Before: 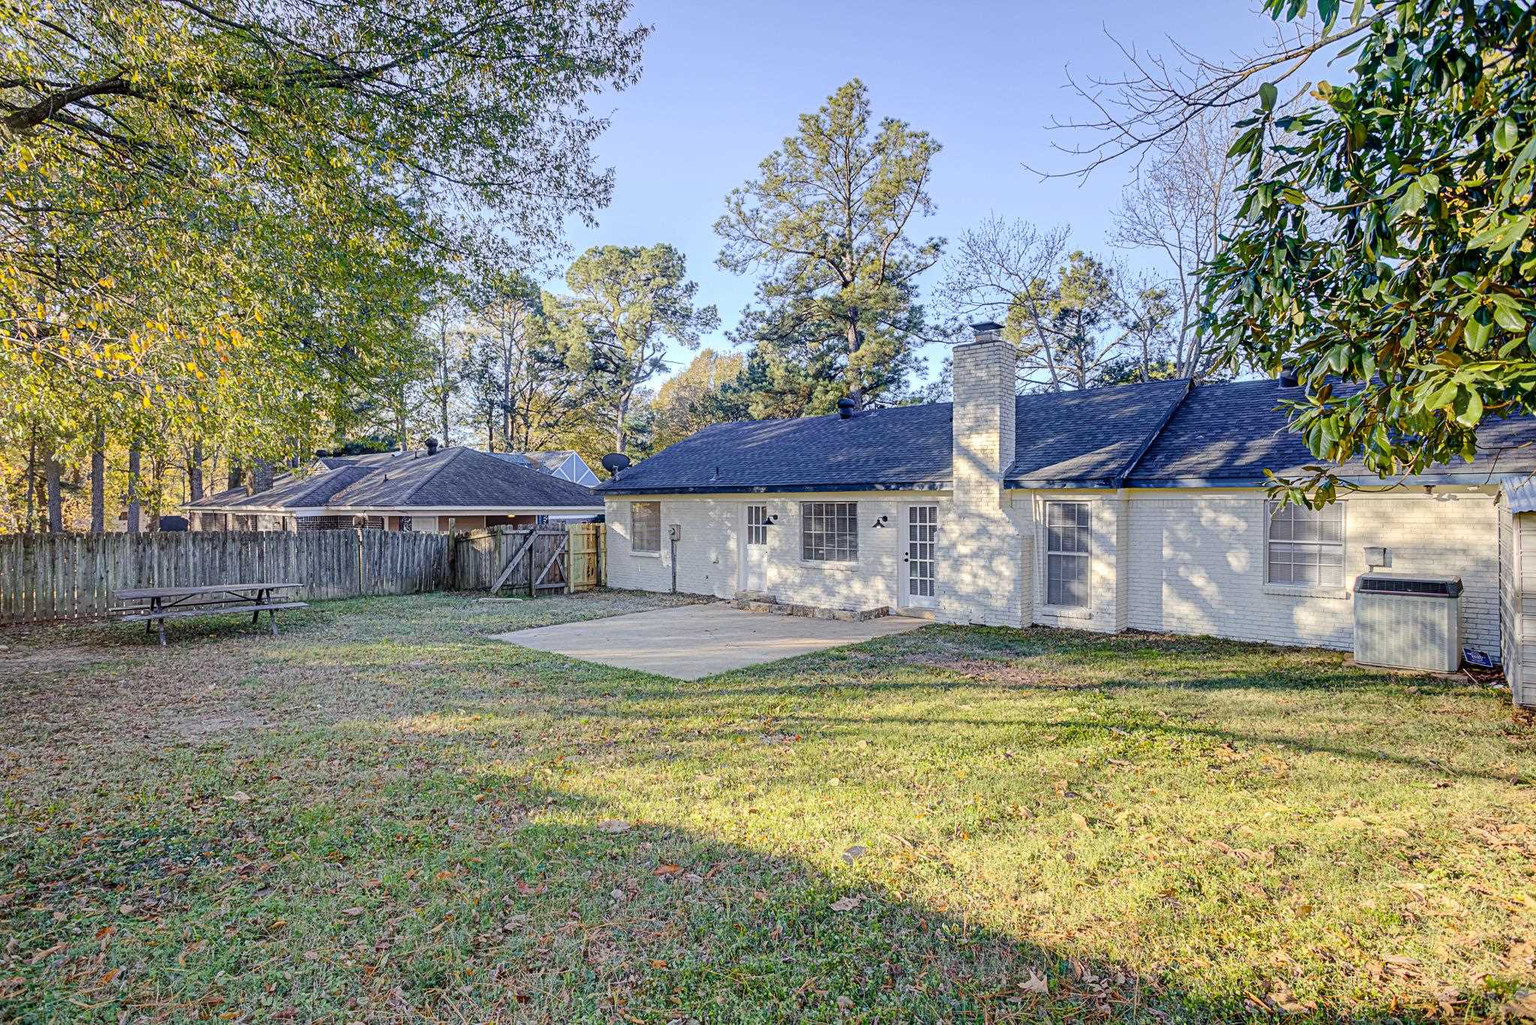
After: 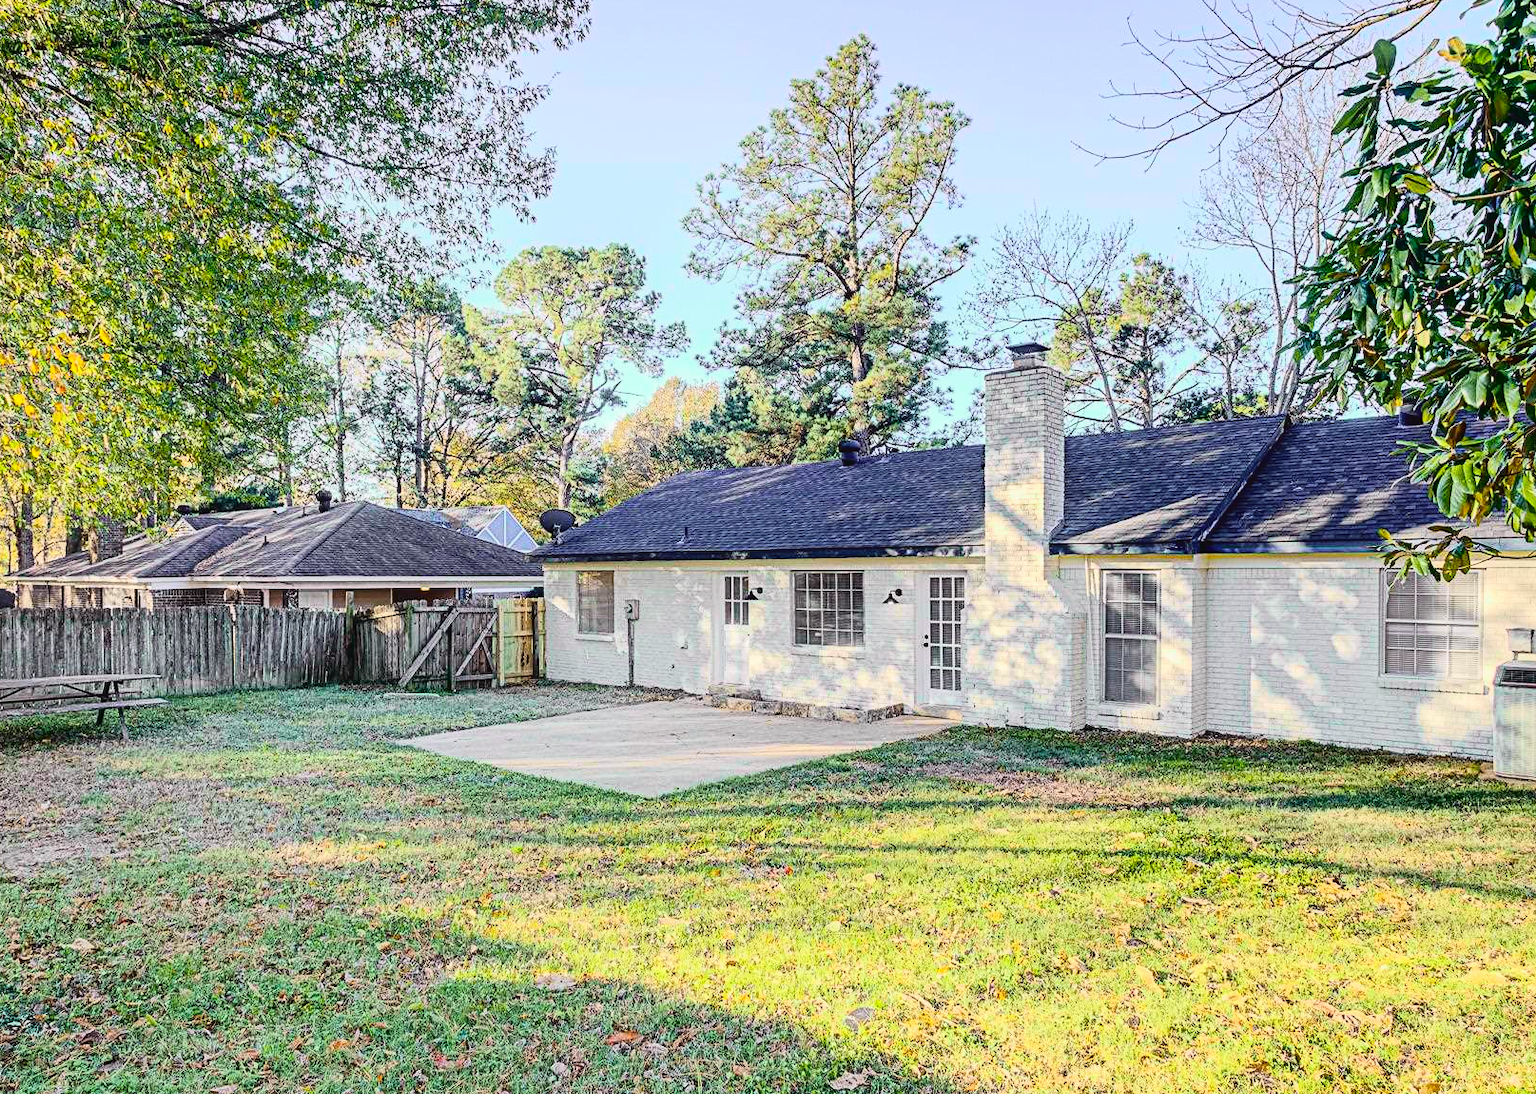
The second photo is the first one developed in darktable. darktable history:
tone curve: curves: ch0 [(0, 0.036) (0.037, 0.042) (0.167, 0.143) (0.433, 0.502) (0.531, 0.637) (0.696, 0.825) (0.856, 0.92) (1, 0.98)]; ch1 [(0, 0) (0.424, 0.383) (0.482, 0.459) (0.501, 0.5) (0.522, 0.526) (0.559, 0.563) (0.604, 0.646) (0.715, 0.729) (1, 1)]; ch2 [(0, 0) (0.369, 0.388) (0.45, 0.48) (0.499, 0.502) (0.504, 0.504) (0.512, 0.526) (0.581, 0.595) (0.708, 0.786) (1, 1)], color space Lab, independent channels, preserve colors none
crop: left 11.496%, top 5.082%, right 9.606%, bottom 10.697%
